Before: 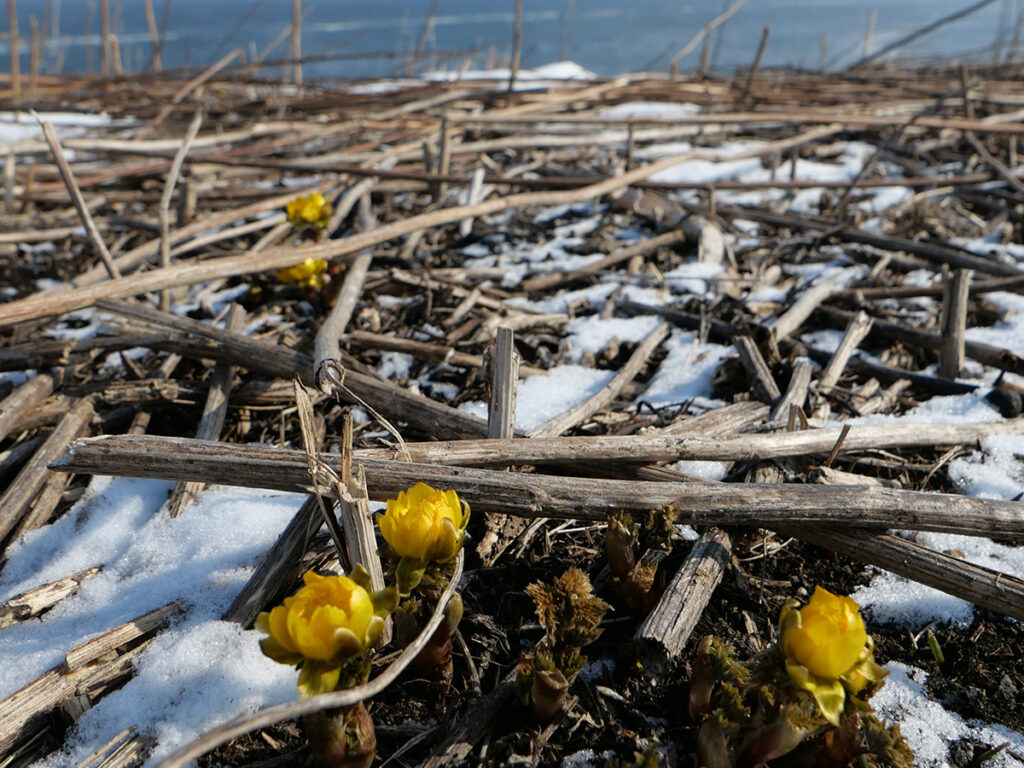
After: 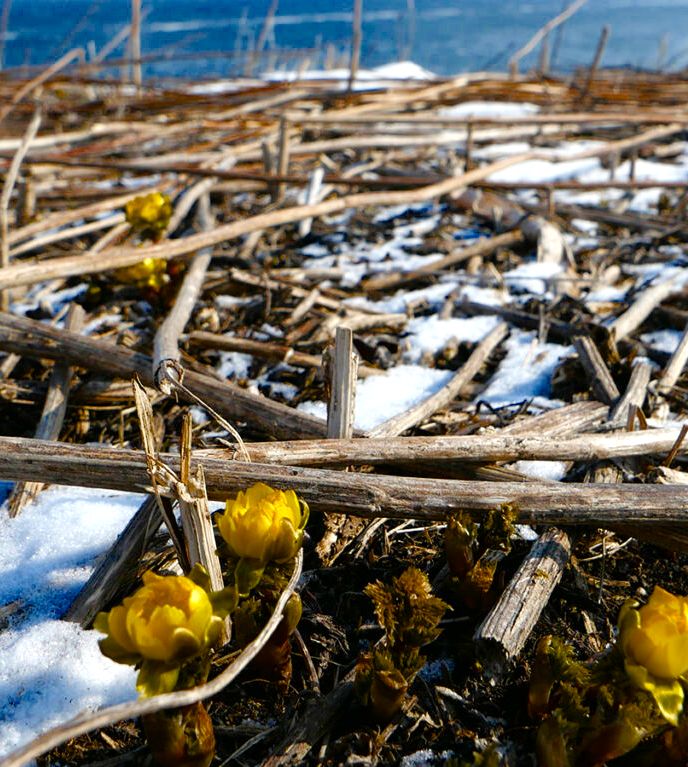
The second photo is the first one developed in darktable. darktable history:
crop and rotate: left 15.735%, right 17.062%
exposure: exposure 0.201 EV, compensate exposure bias true, compensate highlight preservation false
color balance rgb: perceptual saturation grading › global saturation 55.932%, perceptual saturation grading › highlights -50.22%, perceptual saturation grading › mid-tones 39.696%, perceptual saturation grading › shadows 31.002%, perceptual brilliance grading › global brilliance 12.614%, global vibrance 10.695%, saturation formula JzAzBz (2021)
